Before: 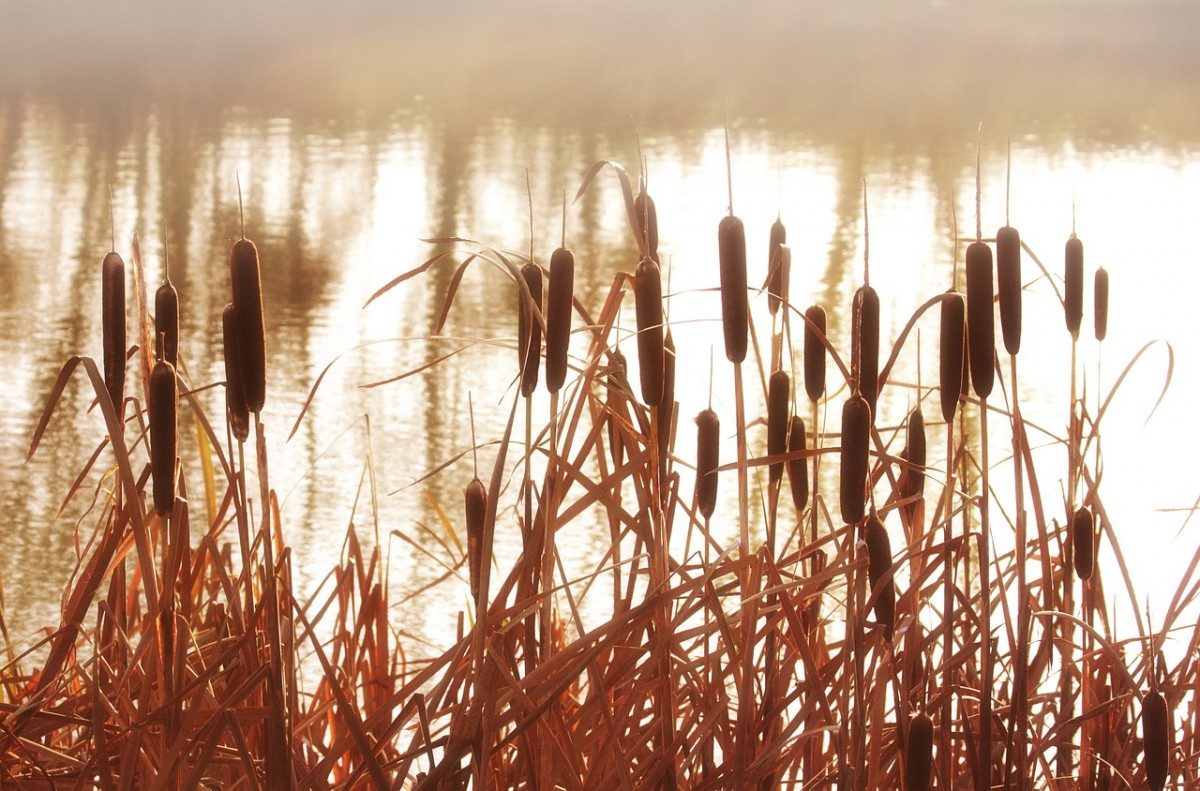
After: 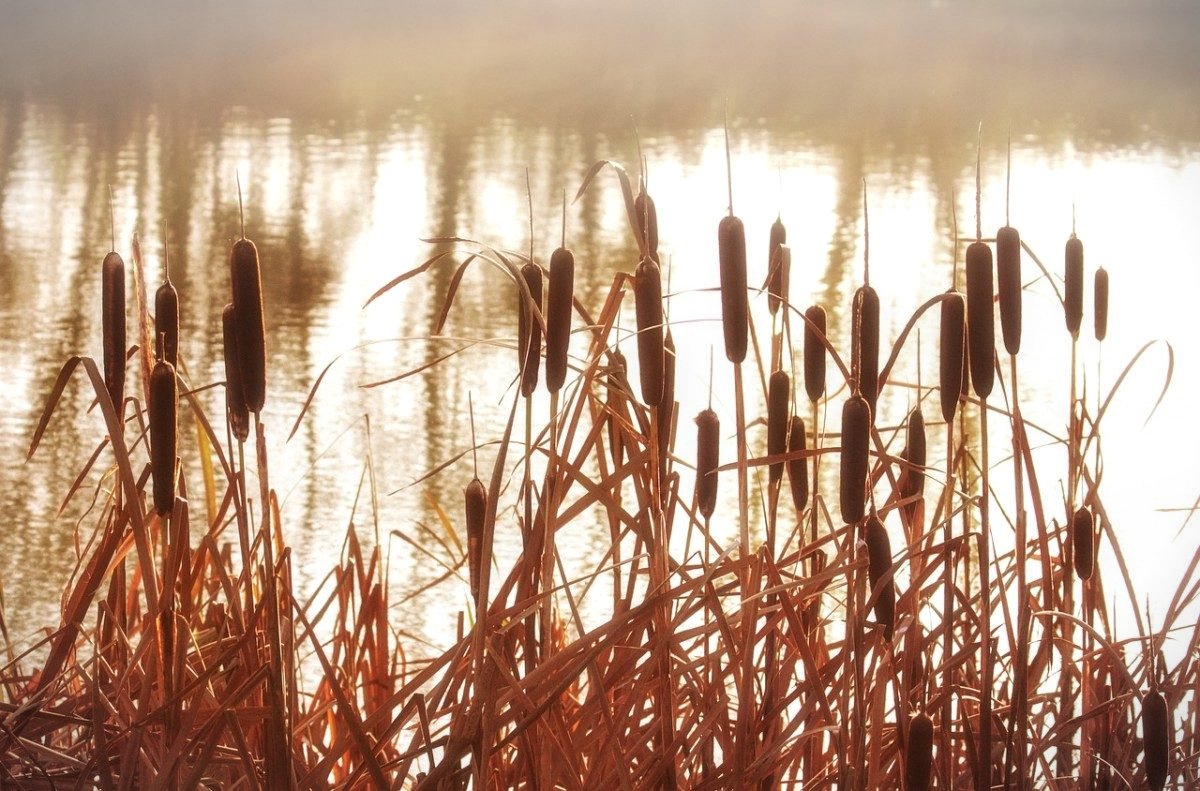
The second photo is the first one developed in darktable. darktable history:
local contrast: on, module defaults
vignetting: fall-off start 99.64%, width/height ratio 1.311
